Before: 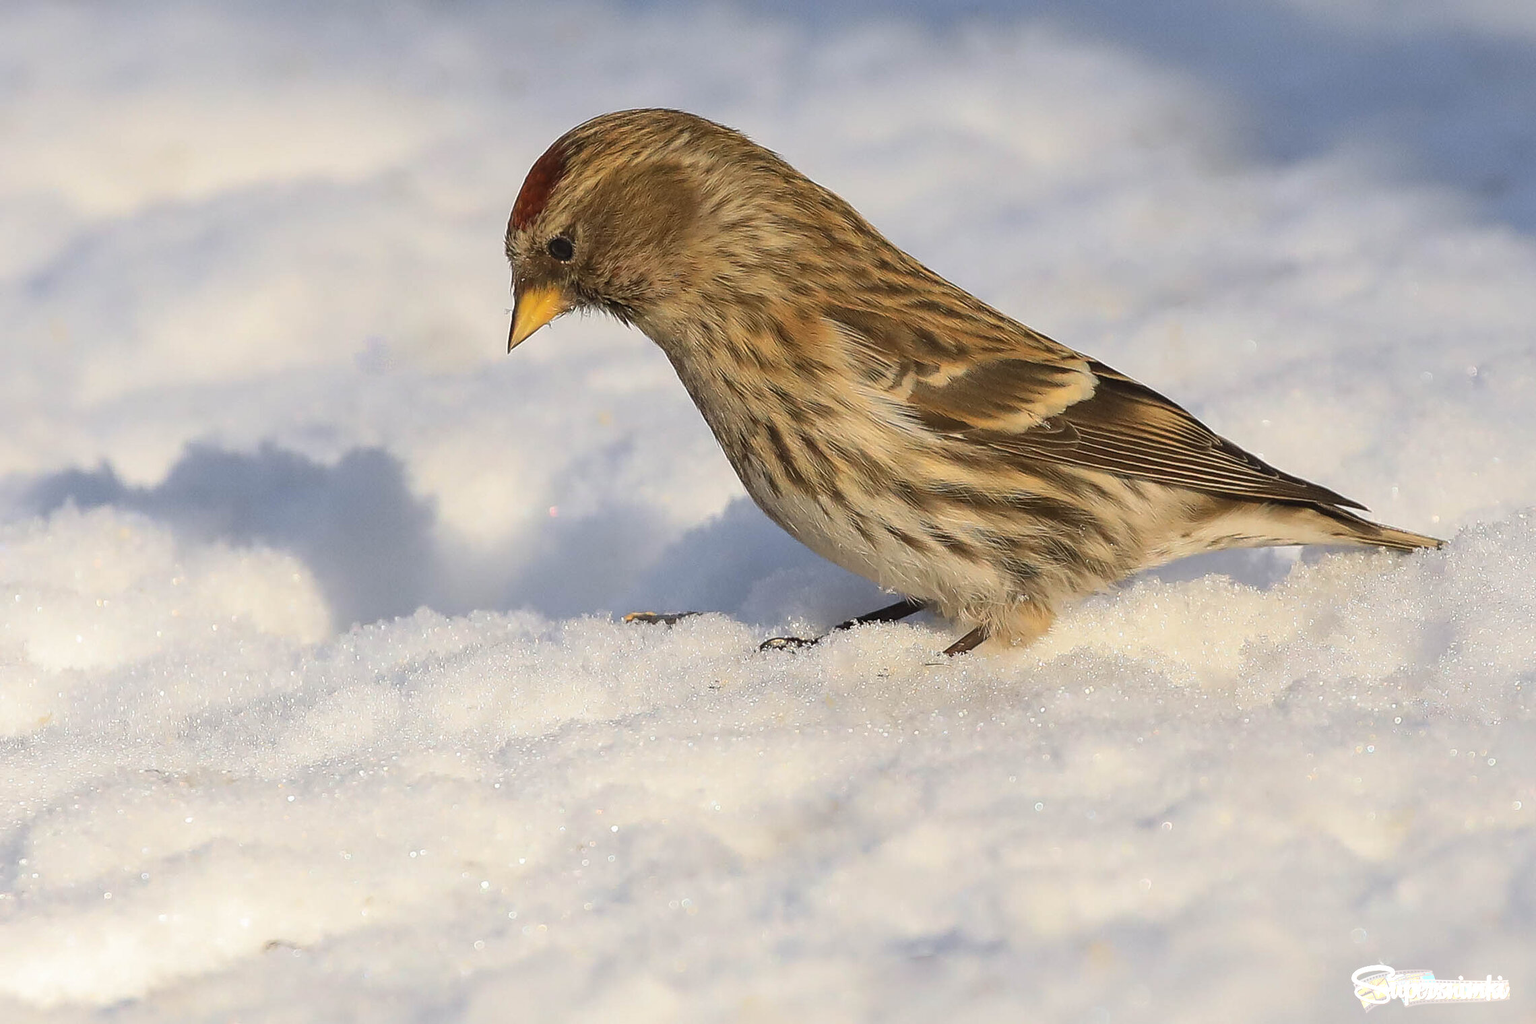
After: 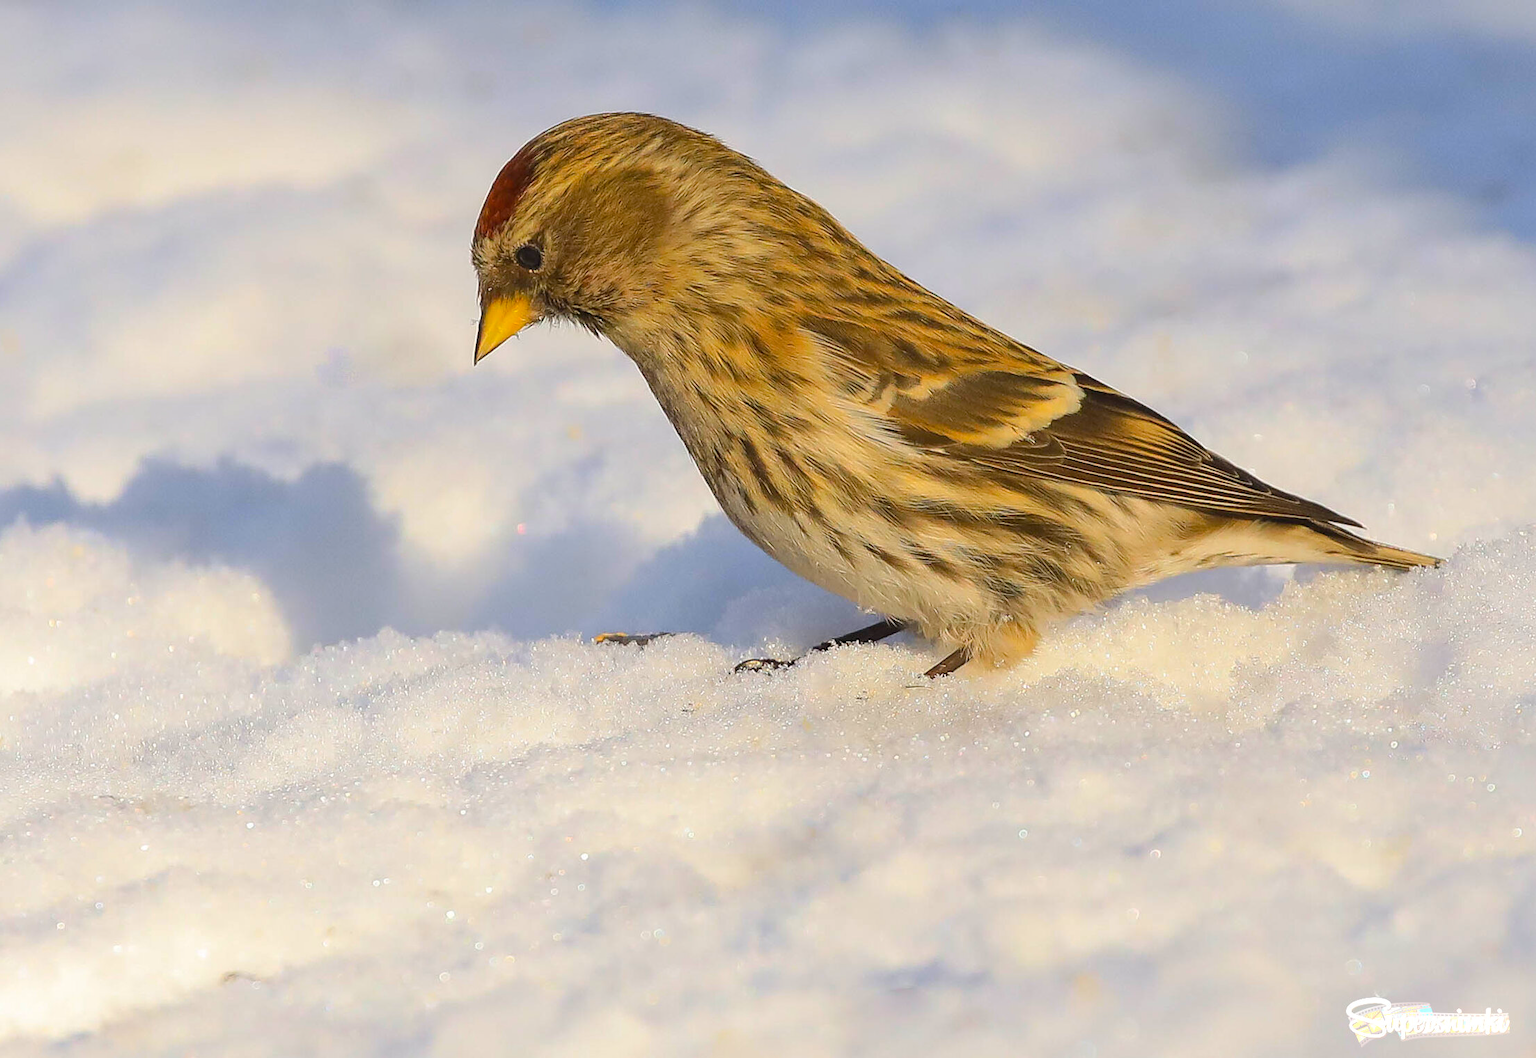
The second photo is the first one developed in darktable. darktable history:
color balance rgb: perceptual saturation grading › global saturation 25%, perceptual brilliance grading › mid-tones 10%, perceptual brilliance grading › shadows 15%, global vibrance 20%
crop and rotate: left 3.238%
